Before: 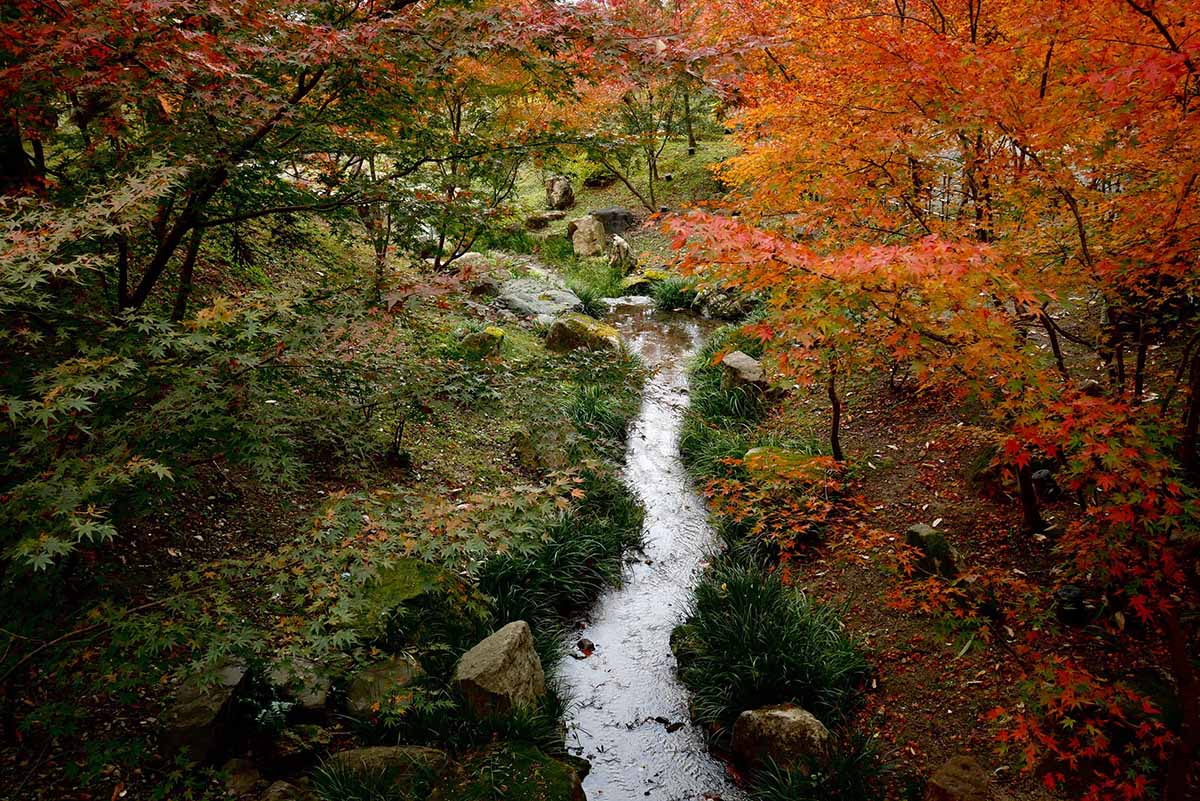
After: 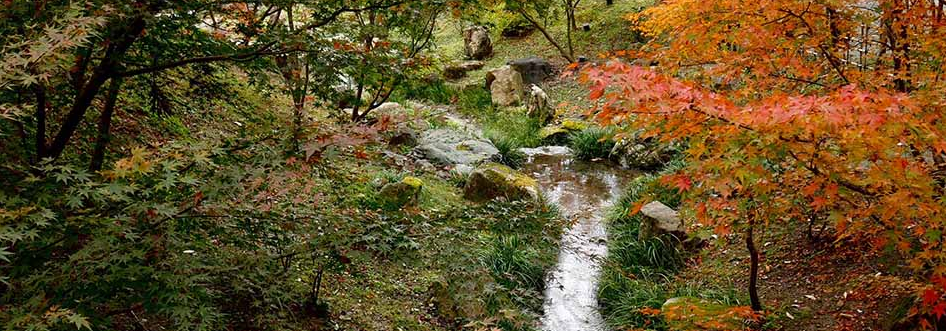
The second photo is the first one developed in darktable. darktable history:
crop: left 6.896%, top 18.761%, right 14.259%, bottom 39.818%
